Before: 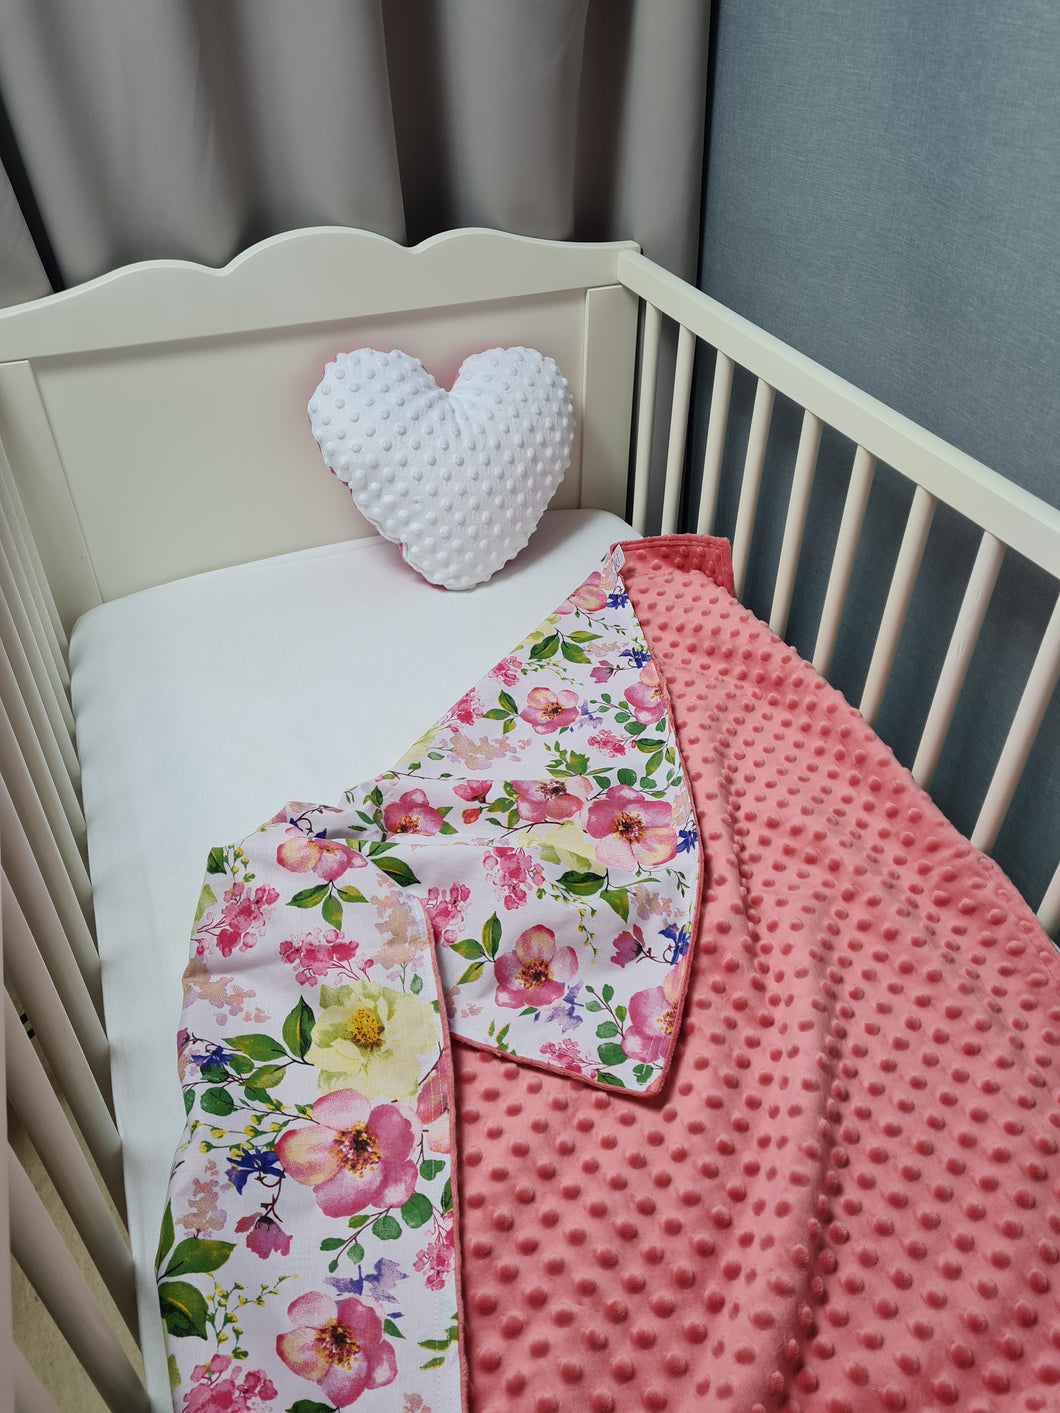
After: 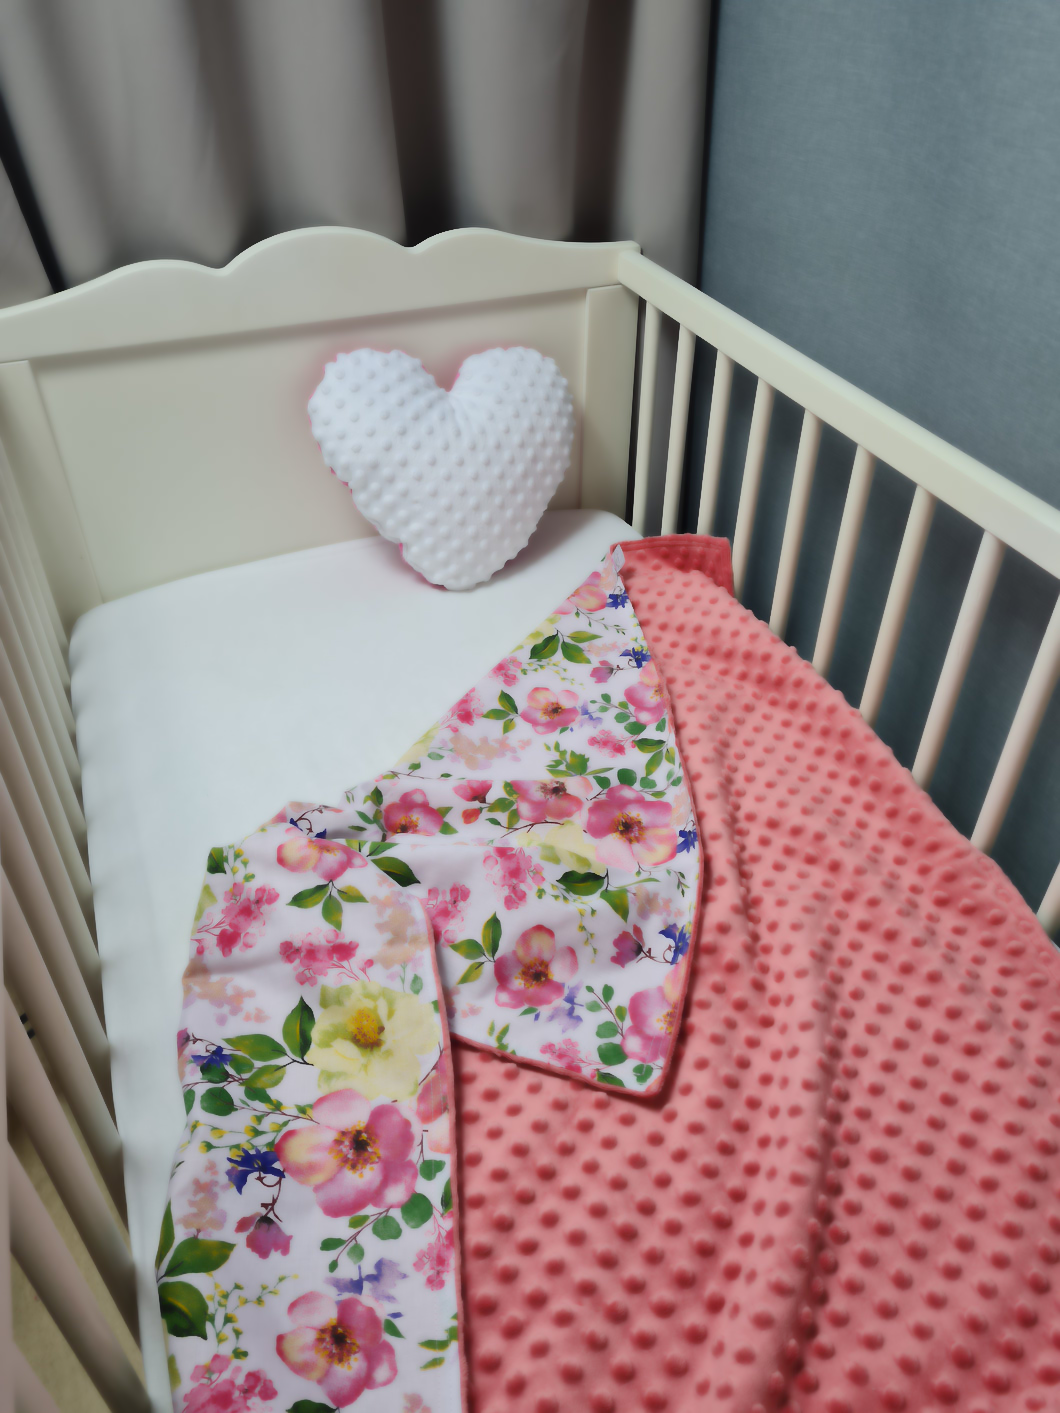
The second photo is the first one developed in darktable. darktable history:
contrast equalizer: y [[0.5, 0.5, 0.5, 0.515, 0.749, 0.84], [0.5 ×6], [0.5 ×6], [0, 0, 0, 0.001, 0.067, 0.262], [0 ×6]], mix -0.995
